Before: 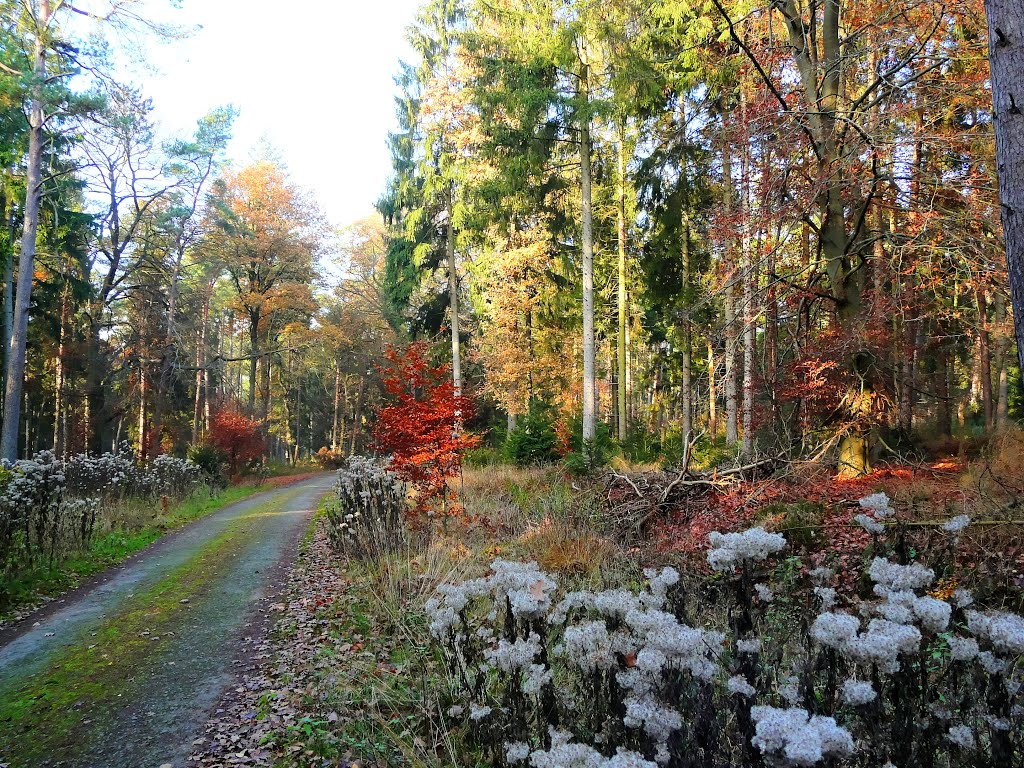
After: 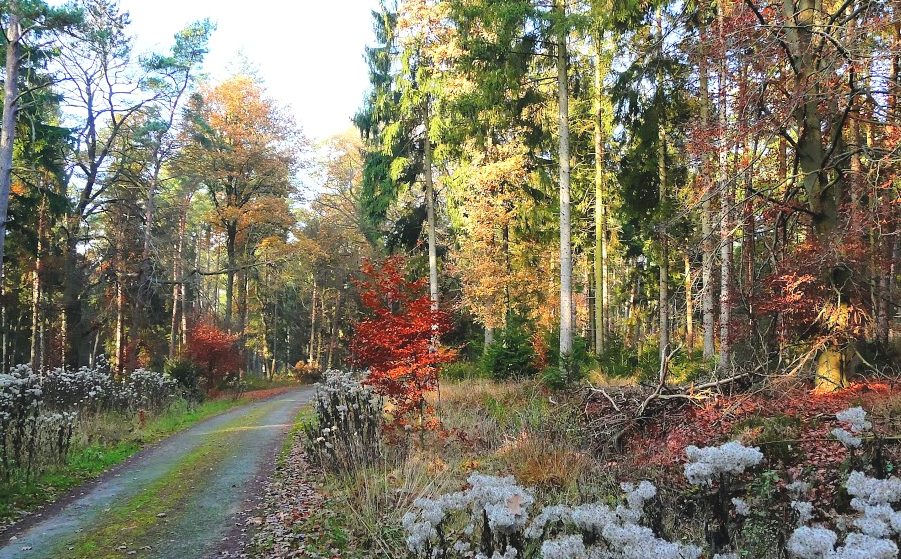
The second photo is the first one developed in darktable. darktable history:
exposure: black level correction -0.007, exposure 0.067 EV, compensate highlight preservation false
shadows and highlights: shadows 59.48, soften with gaussian
crop and rotate: left 2.317%, top 11.265%, right 9.605%, bottom 15.827%
